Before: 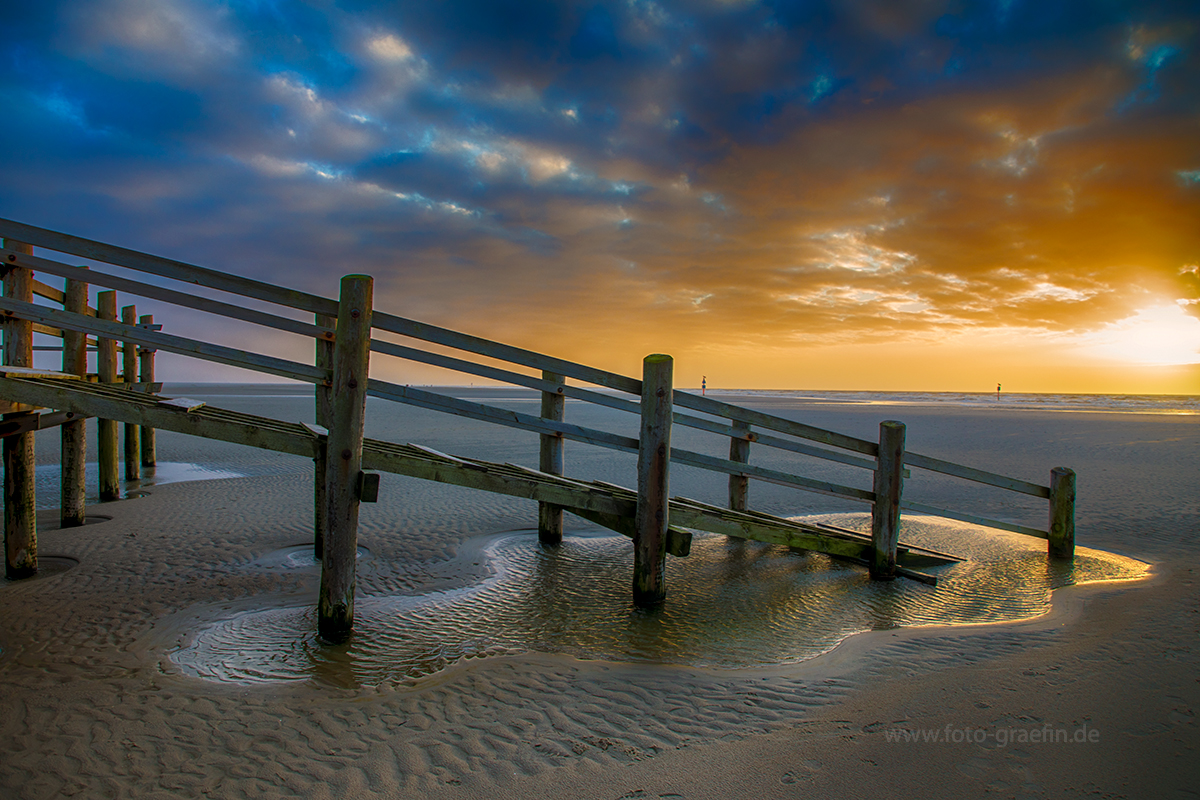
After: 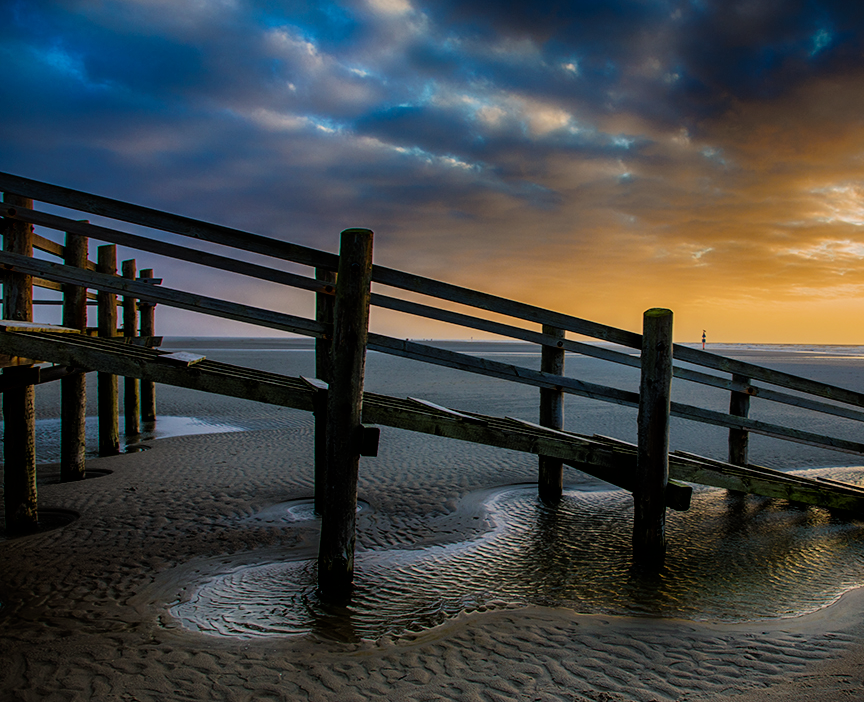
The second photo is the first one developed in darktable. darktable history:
crop: top 5.803%, right 27.864%, bottom 5.804%
filmic rgb: black relative exposure -5 EV, hardness 2.88, contrast 1.3, highlights saturation mix -30%
